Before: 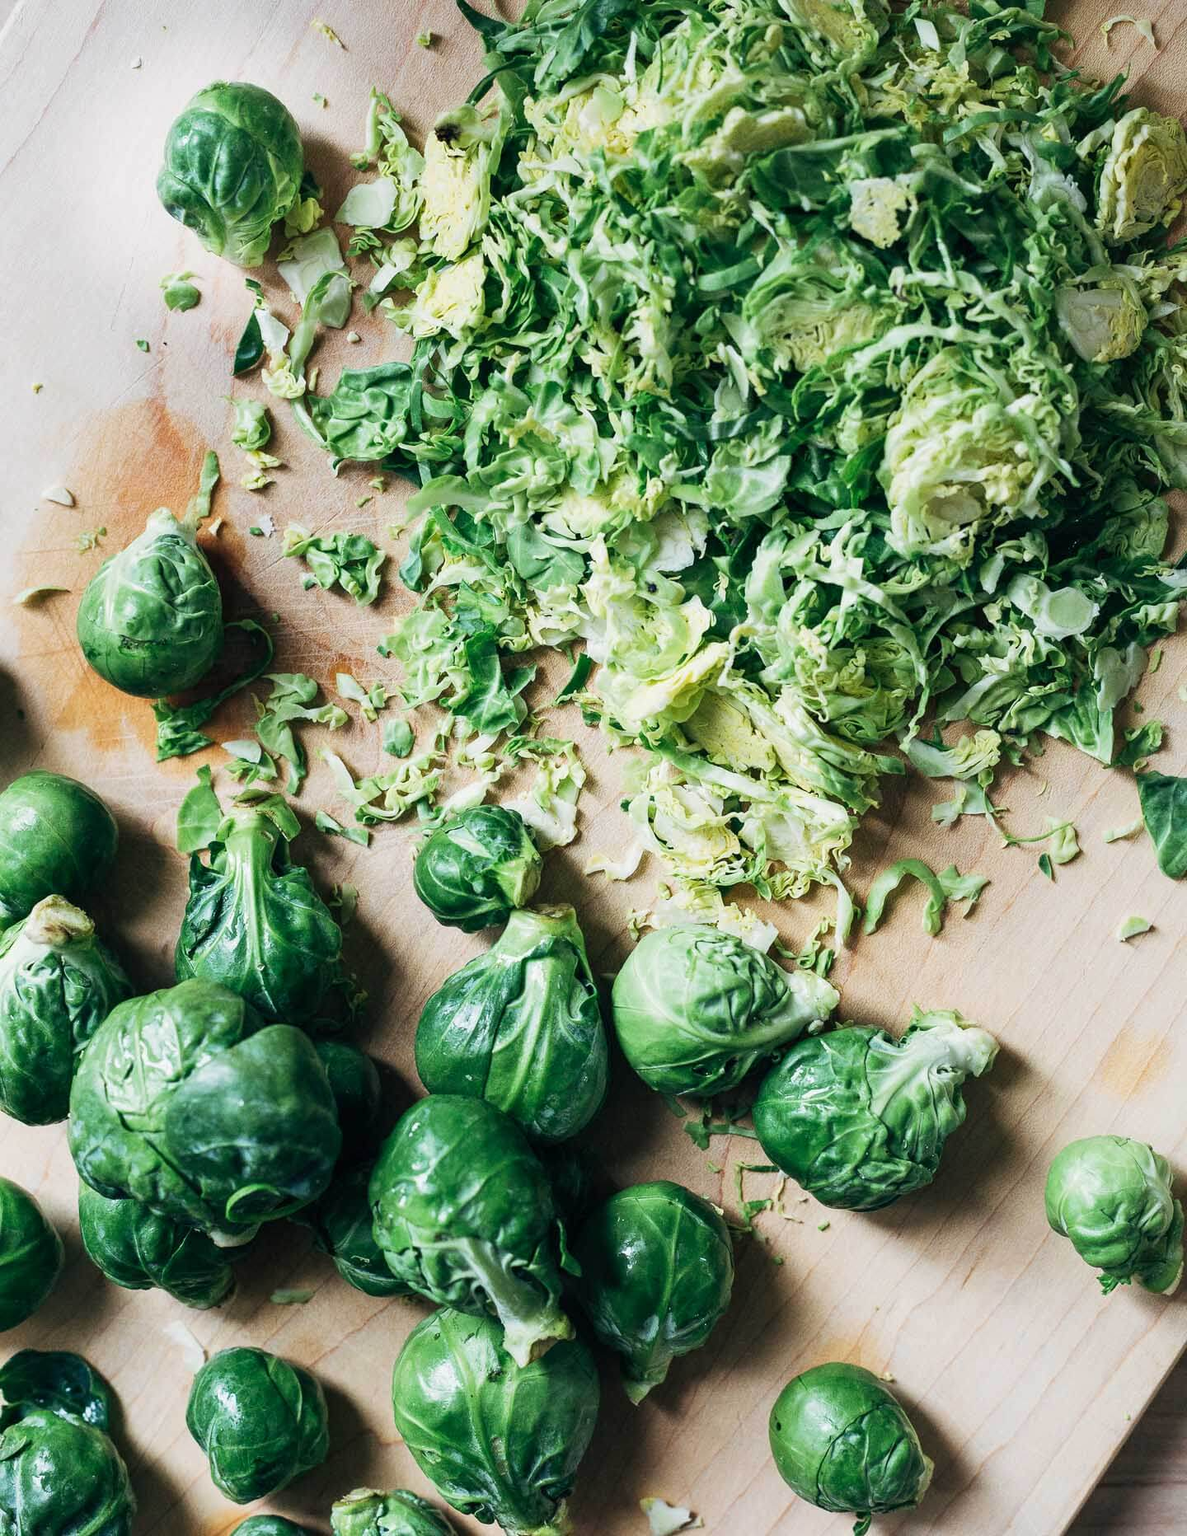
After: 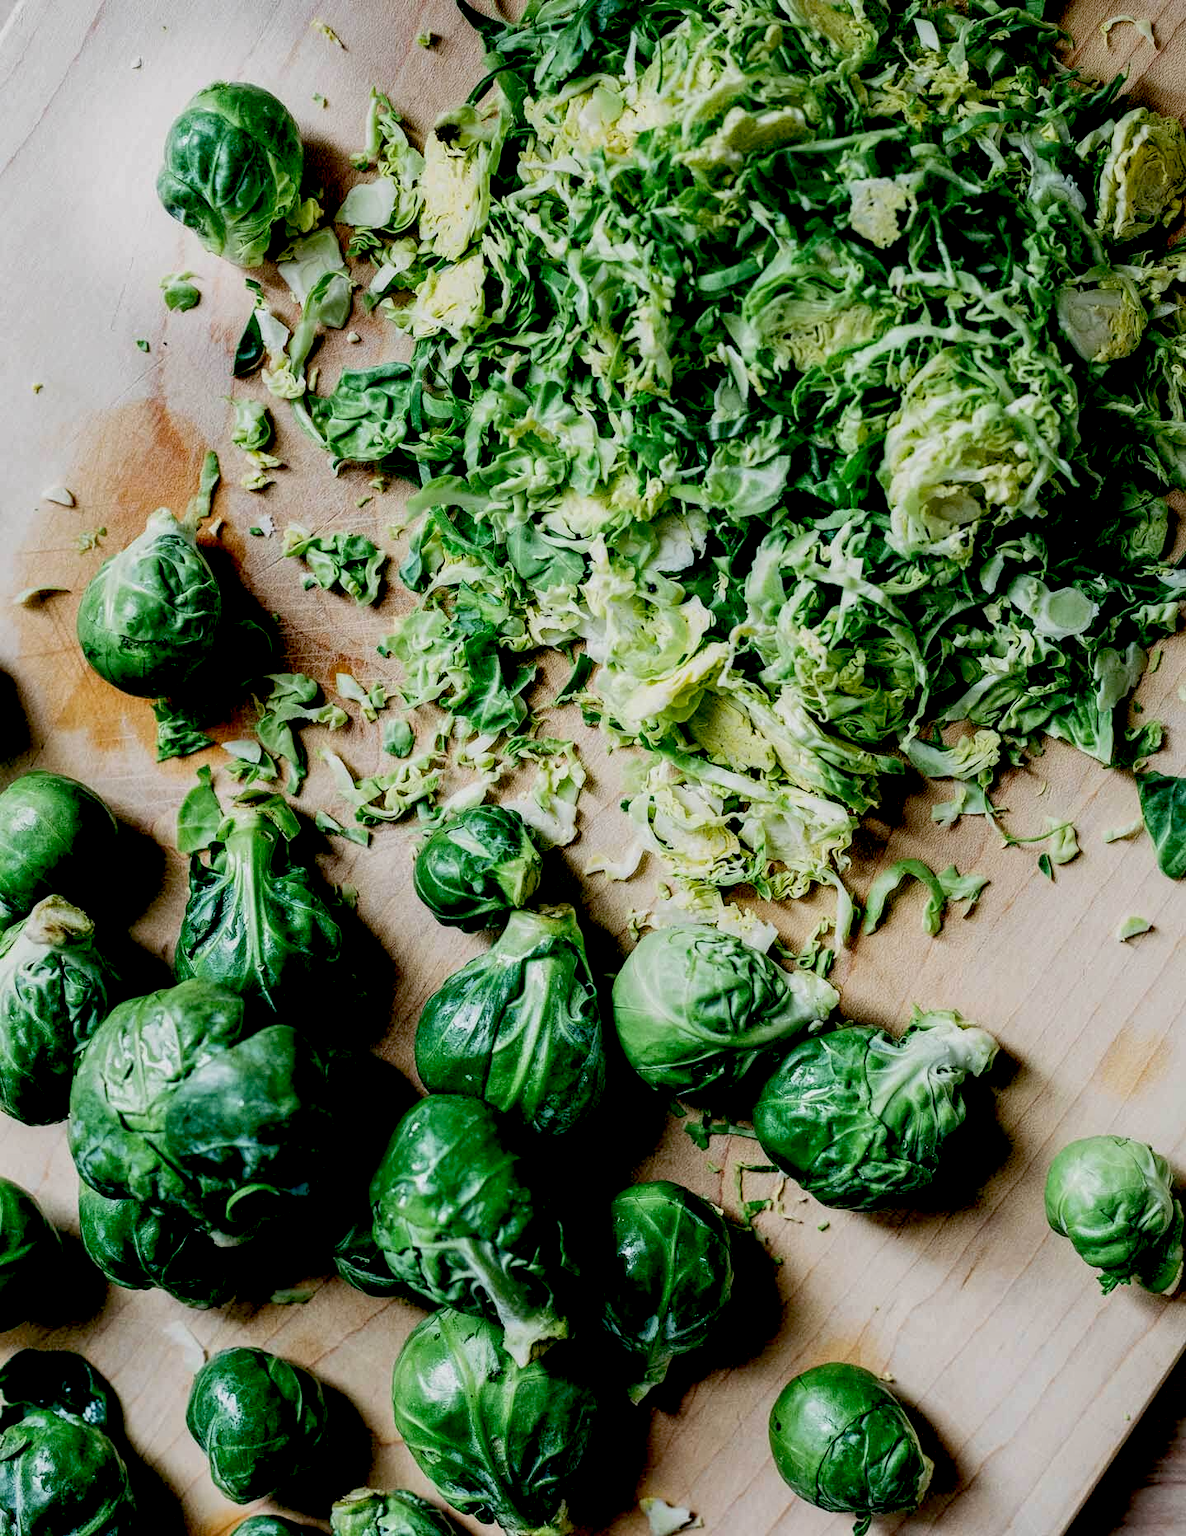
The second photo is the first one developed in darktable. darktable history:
local contrast: on, module defaults
exposure: black level correction 0.046, exposure -0.233 EV, compensate highlight preservation false
